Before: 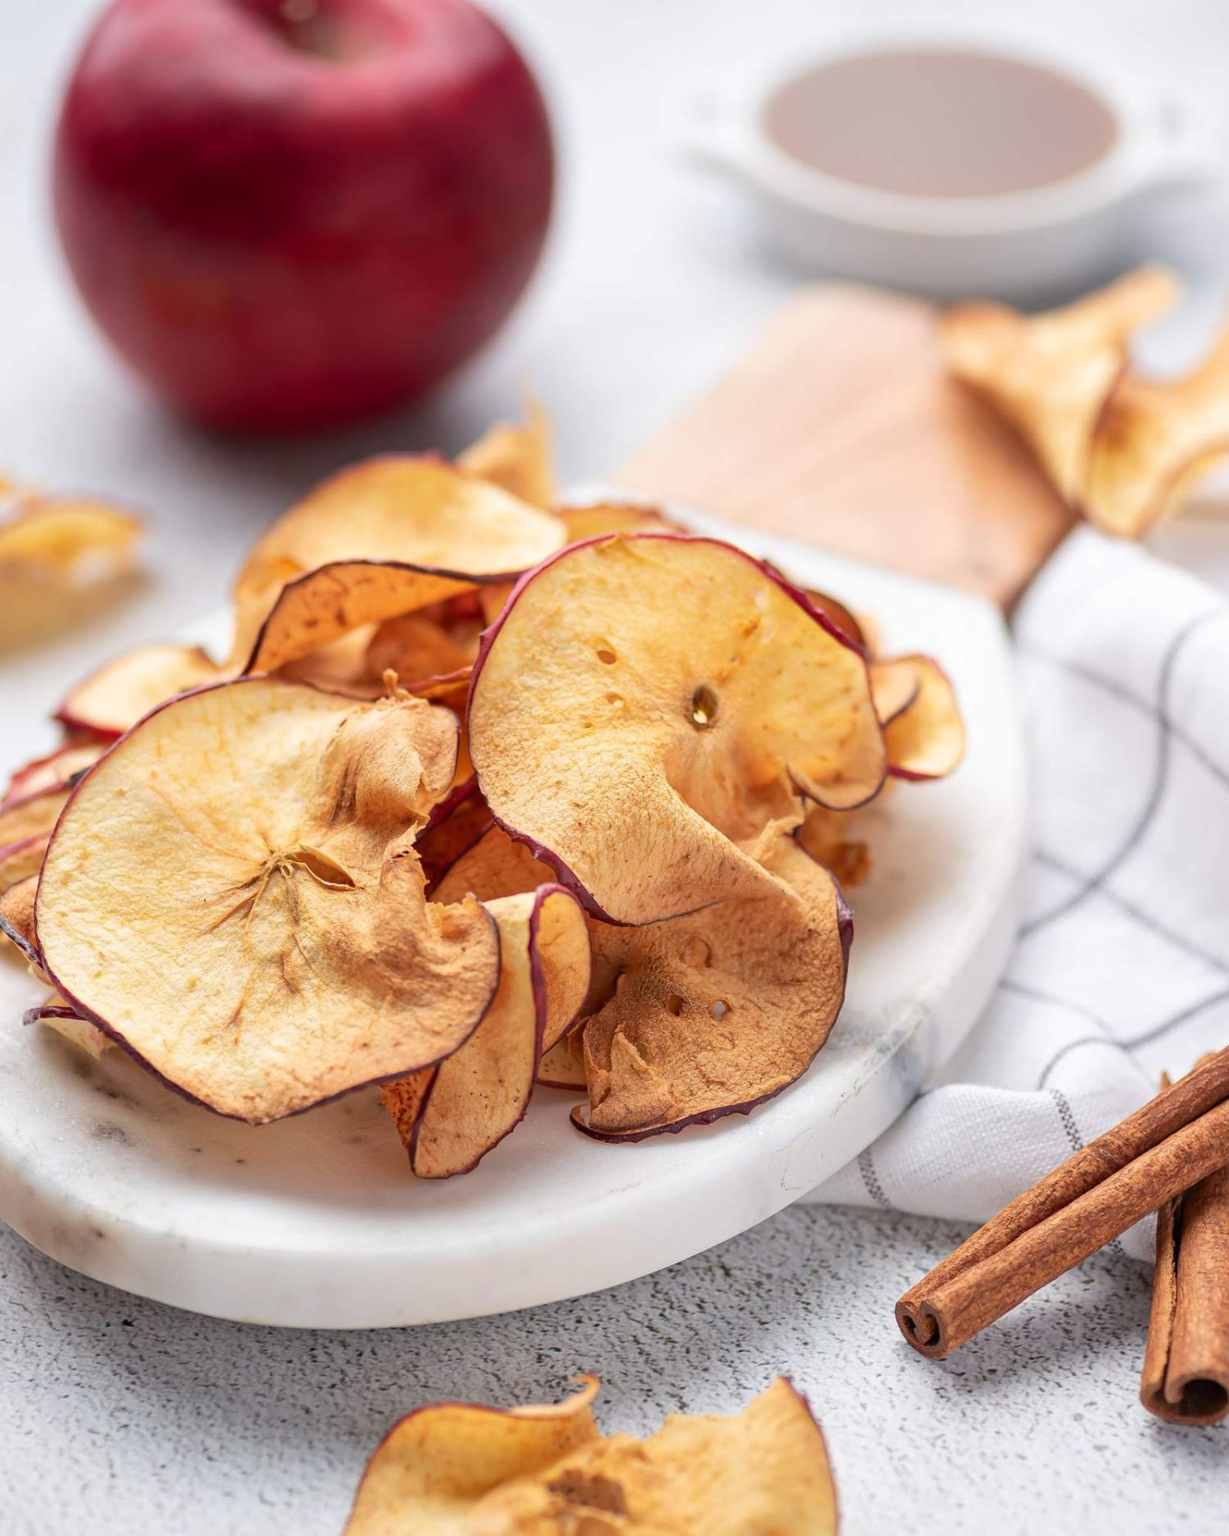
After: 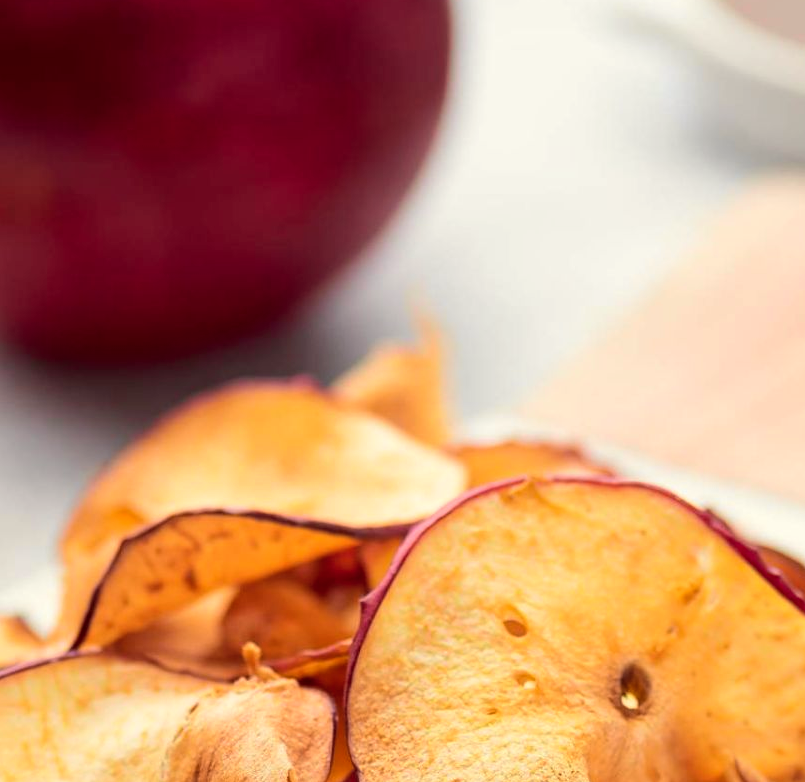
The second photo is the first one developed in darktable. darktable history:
tone curve: curves: ch0 [(0, 0.013) (0.036, 0.035) (0.274, 0.288) (0.504, 0.536) (0.844, 0.84) (1, 0.97)]; ch1 [(0, 0) (0.389, 0.403) (0.462, 0.48) (0.499, 0.5) (0.524, 0.529) (0.567, 0.603) (0.626, 0.651) (0.749, 0.781) (1, 1)]; ch2 [(0, 0) (0.464, 0.478) (0.5, 0.501) (0.533, 0.539) (0.599, 0.6) (0.704, 0.732) (1, 1)], color space Lab, independent channels, preserve colors none
shadows and highlights: shadows 11.44, white point adjustment 1.22, highlights -0.46, soften with gaussian
crop: left 15.041%, top 9.295%, right 31.232%, bottom 48.956%
color balance rgb: power › luminance -9.036%, highlights gain › luminance 5.926%, highlights gain › chroma 2.603%, highlights gain › hue 91.79°, perceptual saturation grading › global saturation 0.927%
